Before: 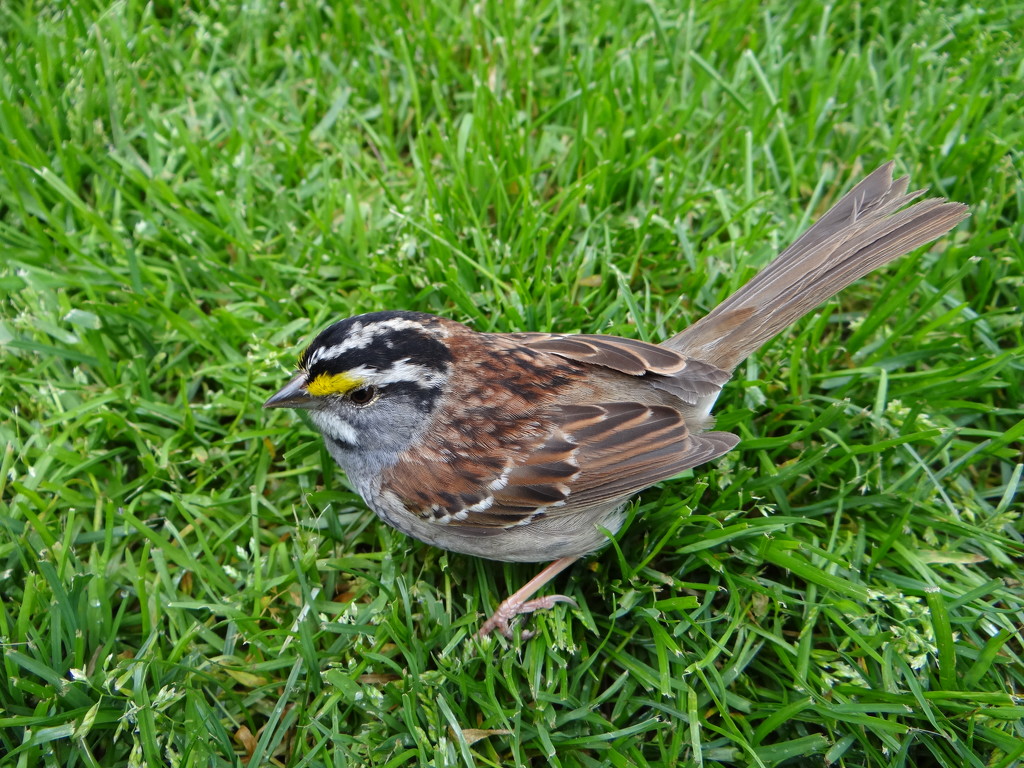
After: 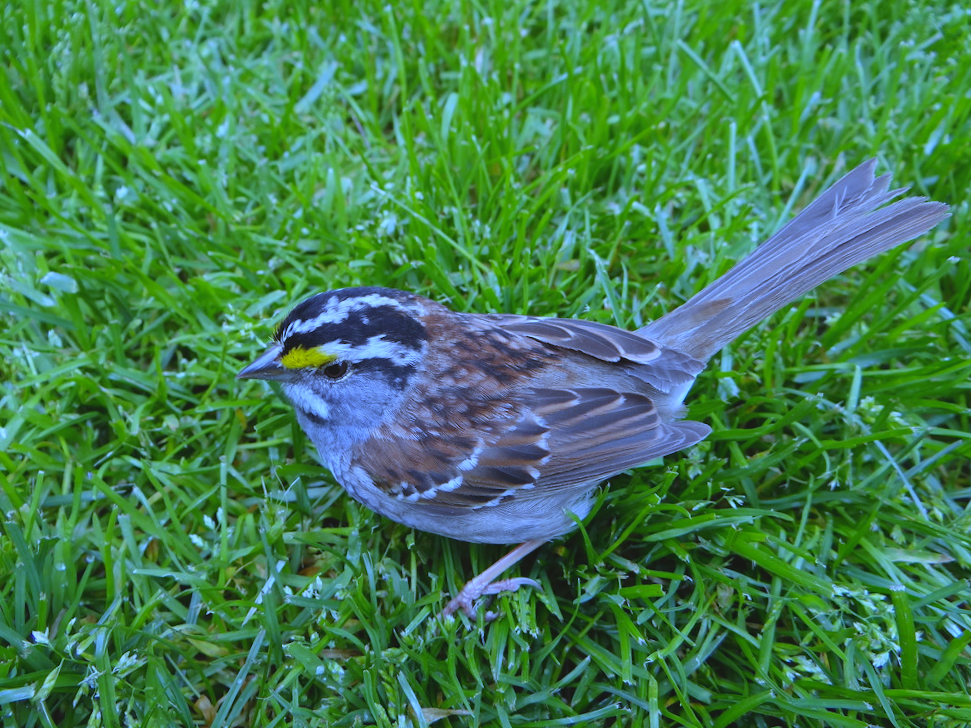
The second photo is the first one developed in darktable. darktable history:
tone equalizer: on, module defaults
crop and rotate: angle -2.38°
exposure: exposure -0.041 EV, compensate highlight preservation false
local contrast: highlights 68%, shadows 68%, detail 82%, midtone range 0.325
white balance: red 0.766, blue 1.537
